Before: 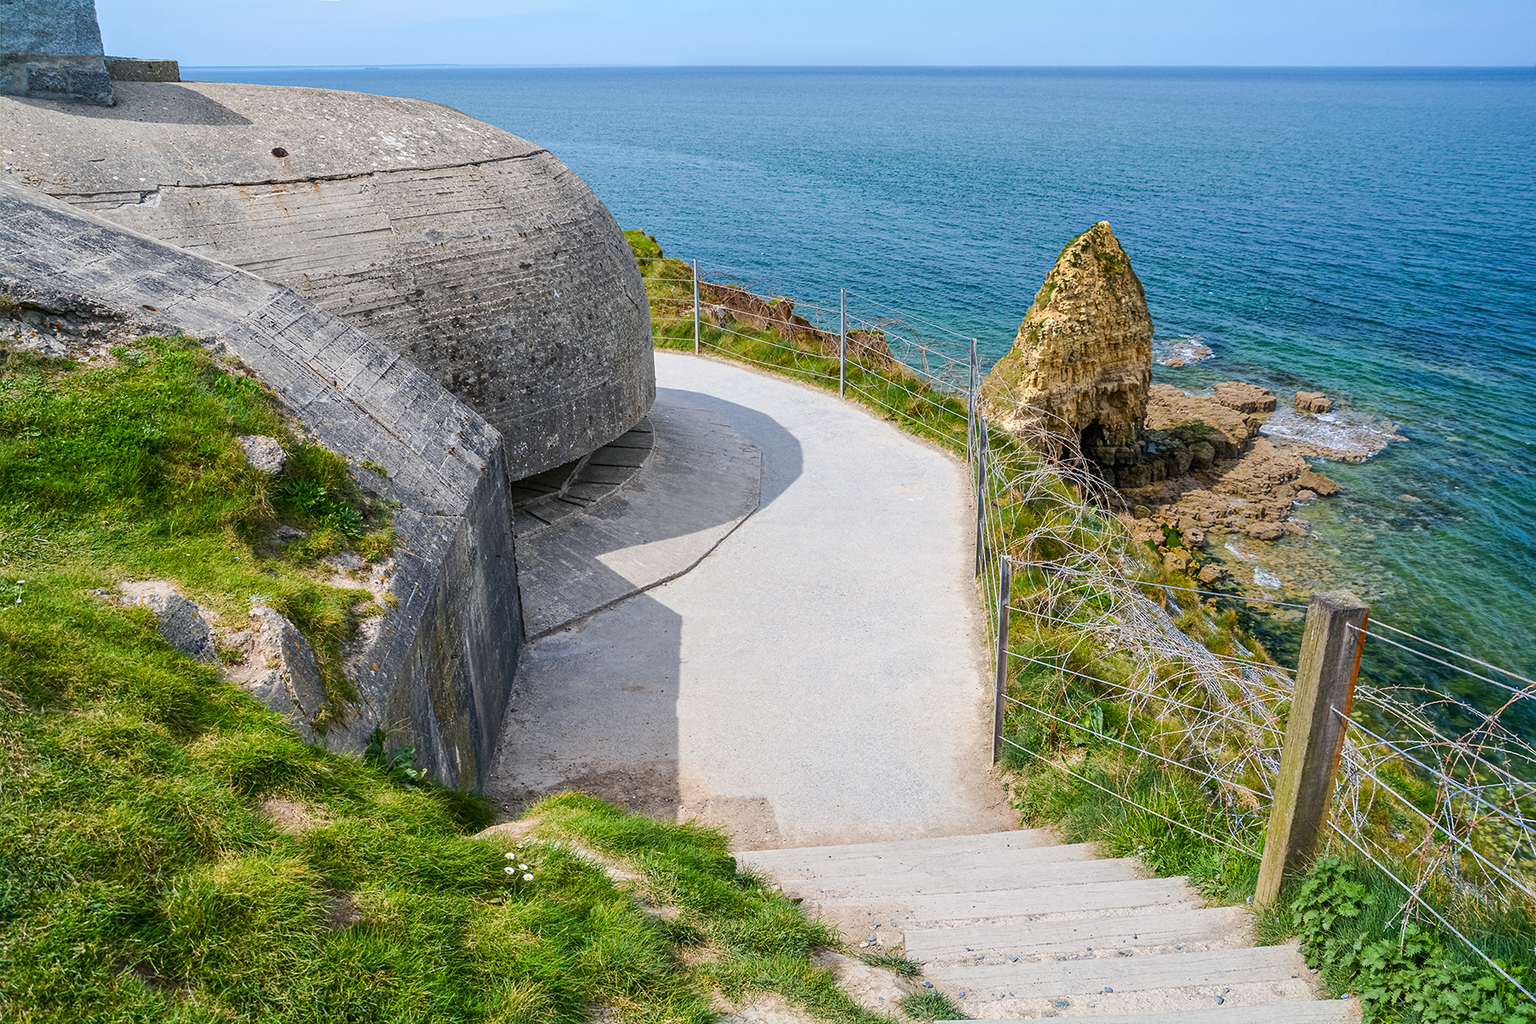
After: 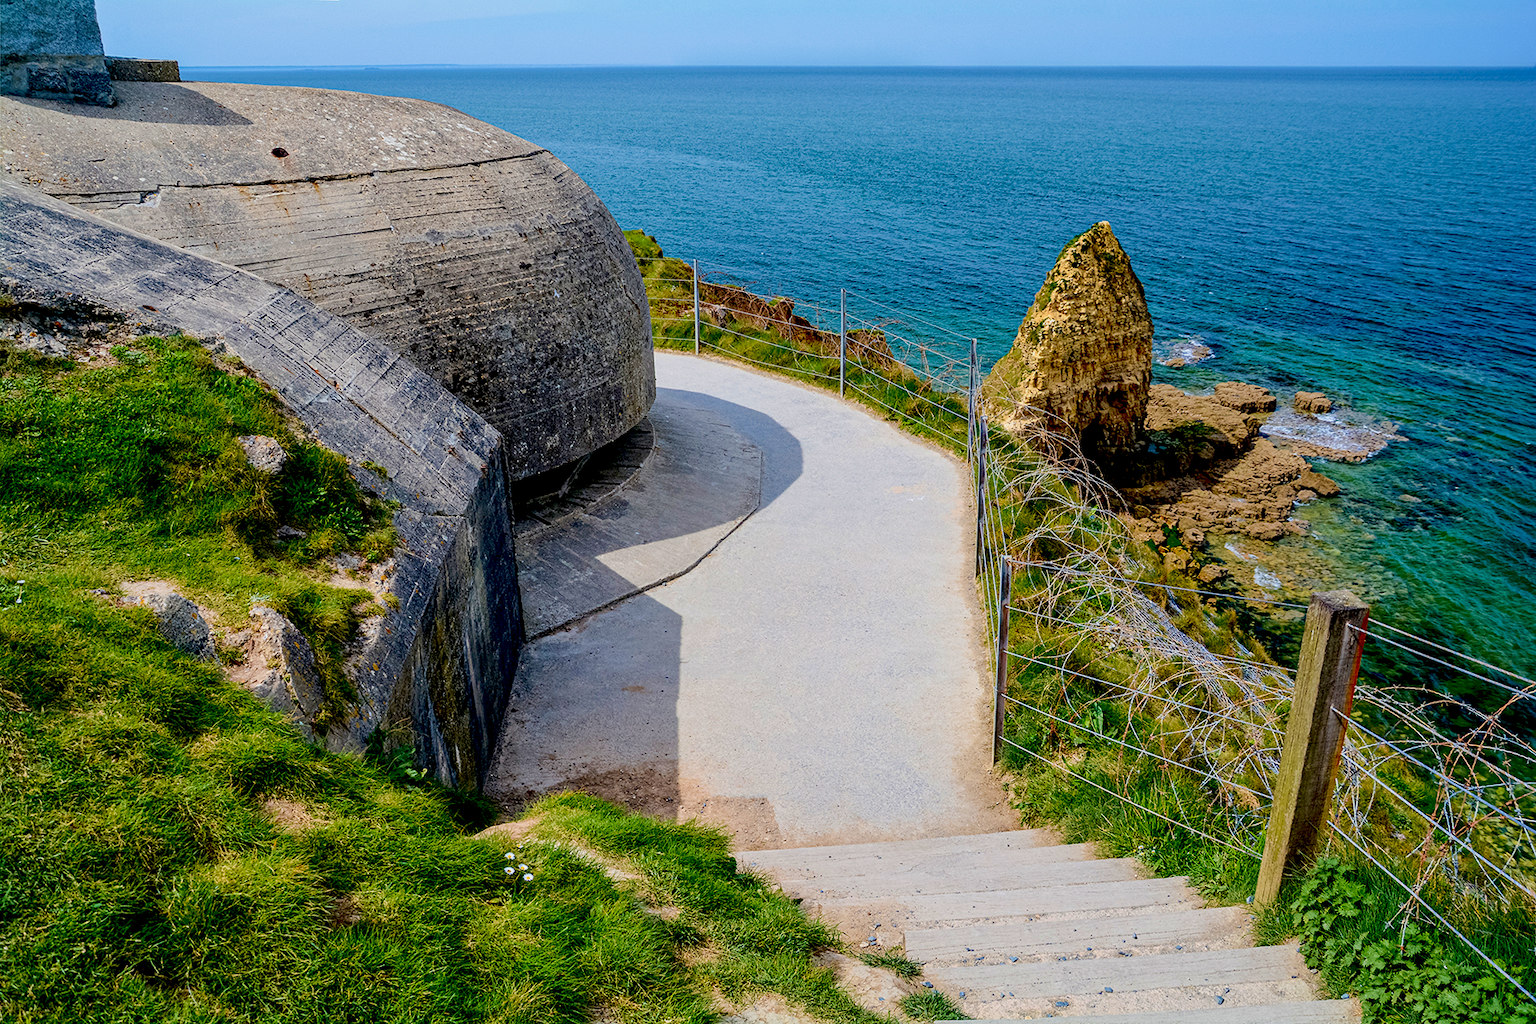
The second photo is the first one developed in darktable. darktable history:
exposure: black level correction 0.045, exposure -0.229 EV, compensate exposure bias true, compensate highlight preservation false
velvia: strength 44.34%
